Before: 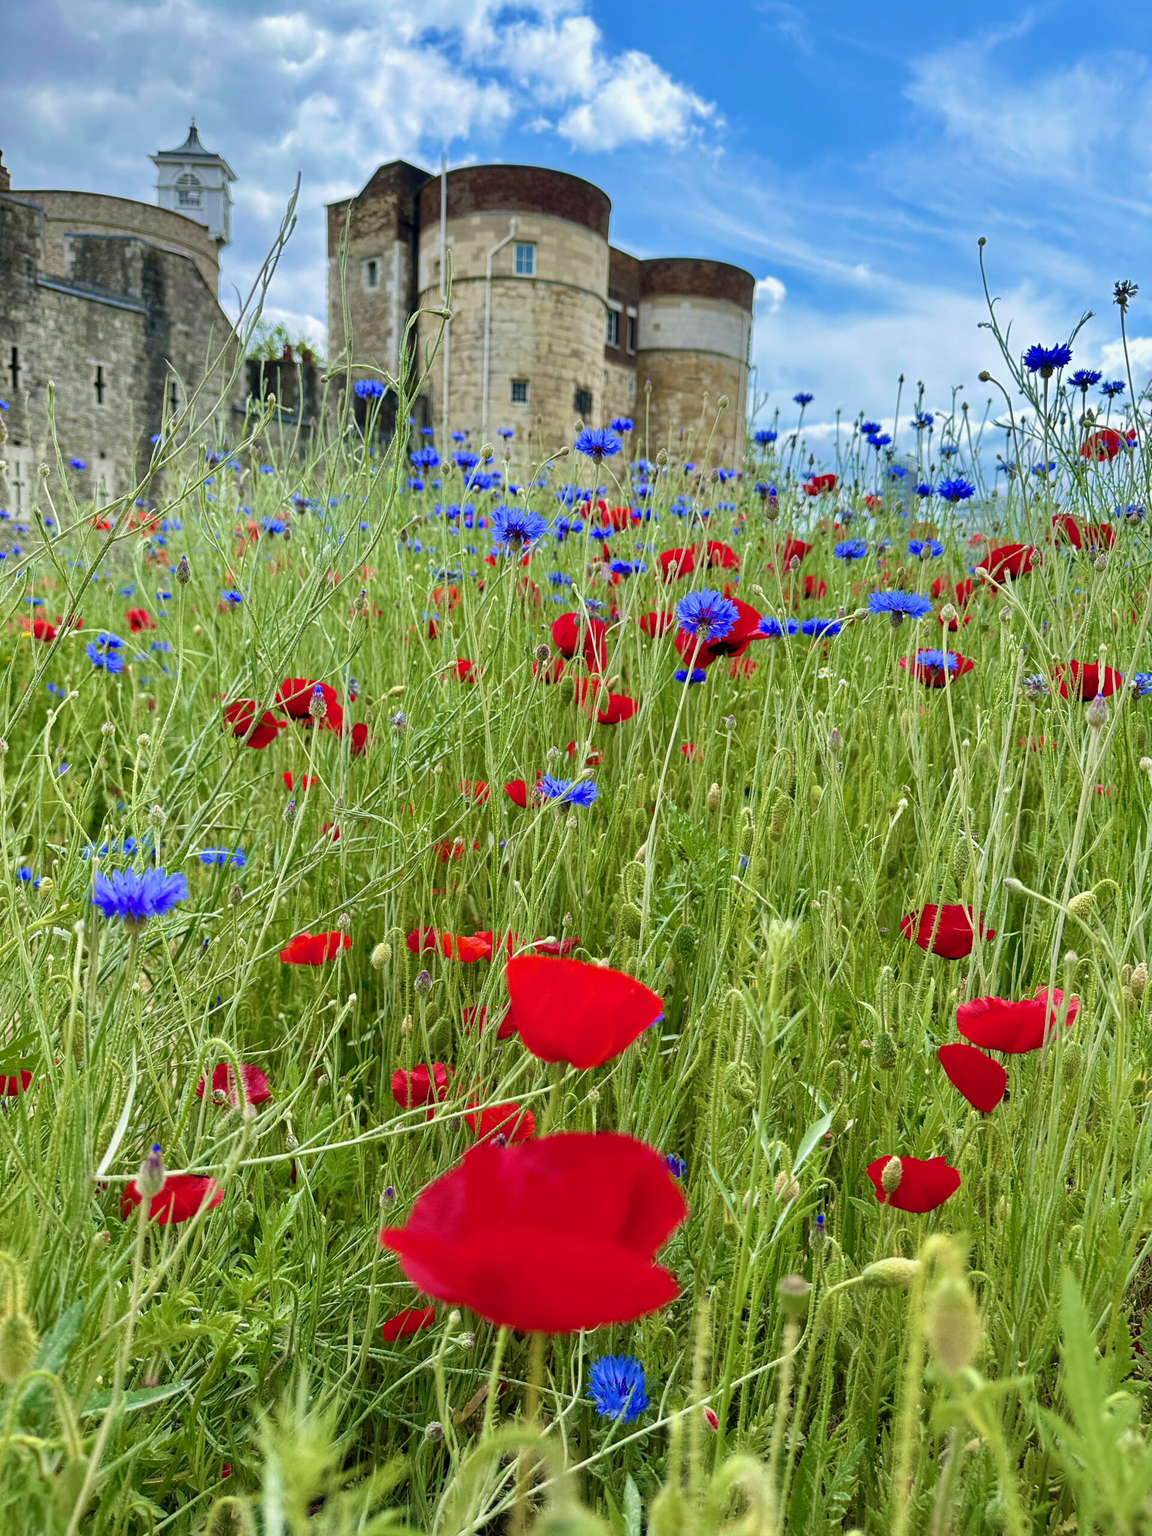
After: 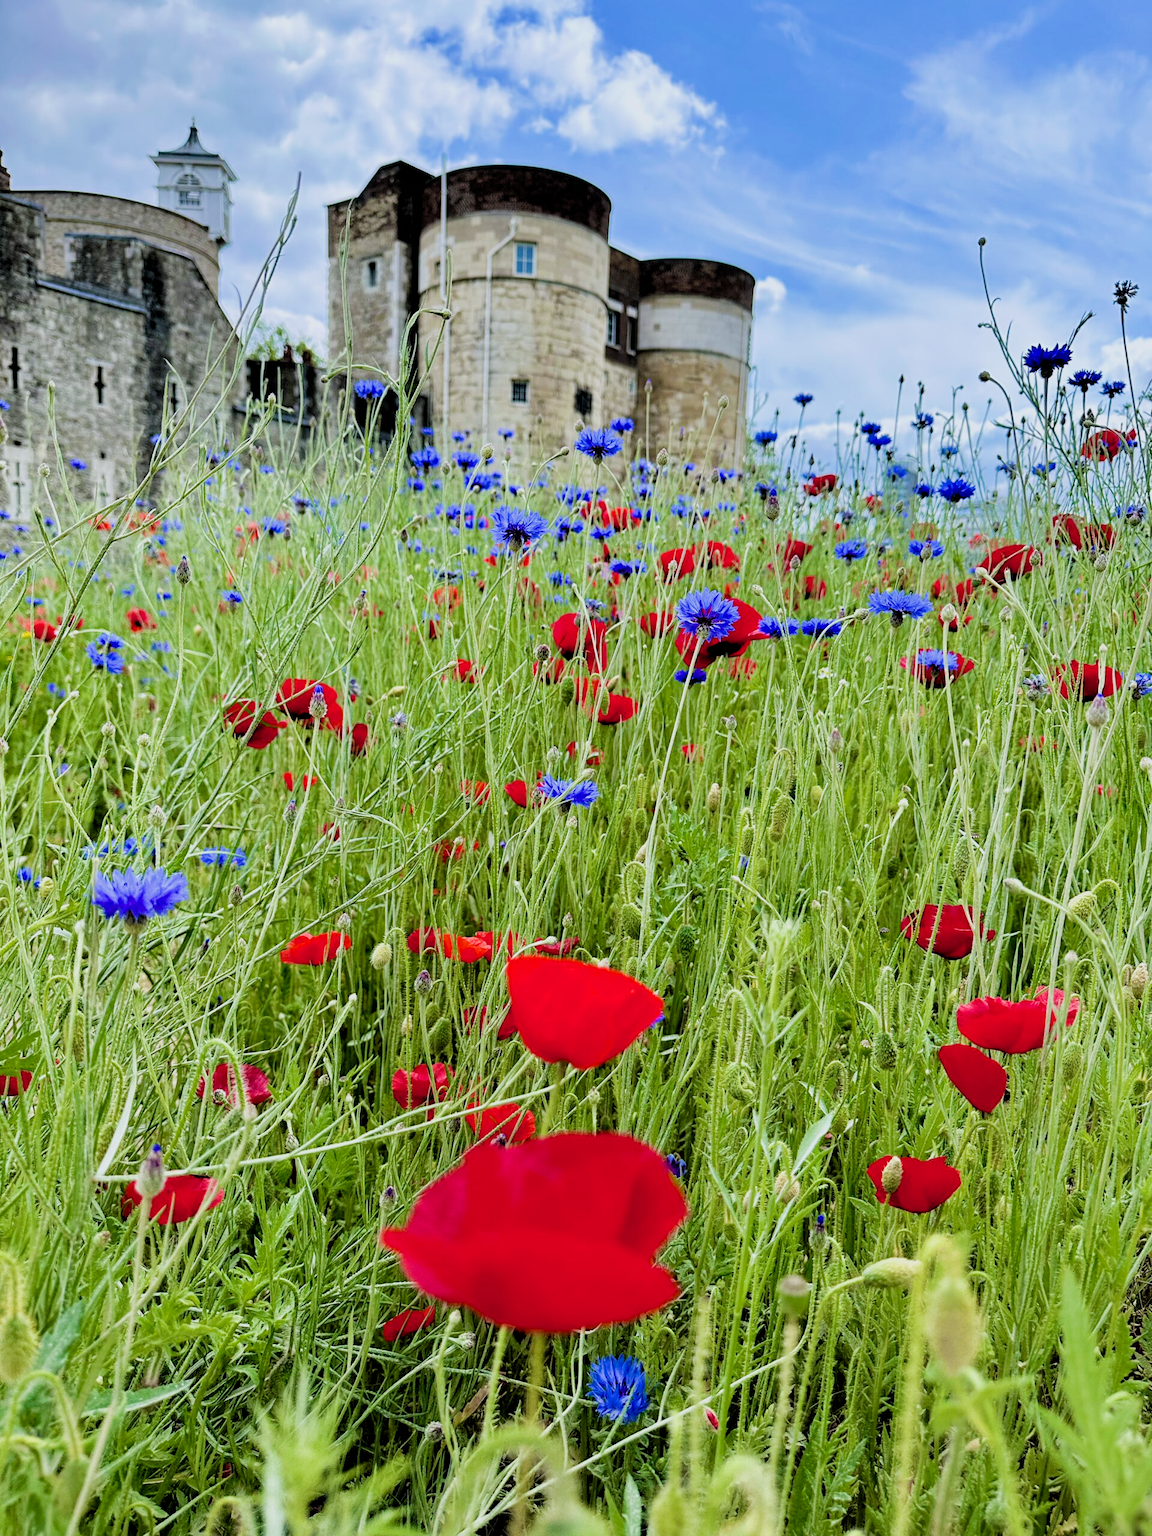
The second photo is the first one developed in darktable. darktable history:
rgb levels: levels [[0.01, 0.419, 0.839], [0, 0.5, 1], [0, 0.5, 1]]
filmic rgb: black relative exposure -5 EV, hardness 2.88, contrast 1.2, highlights saturation mix -30%
color calibration: illuminant as shot in camera, x 0.358, y 0.373, temperature 4628.91 K
